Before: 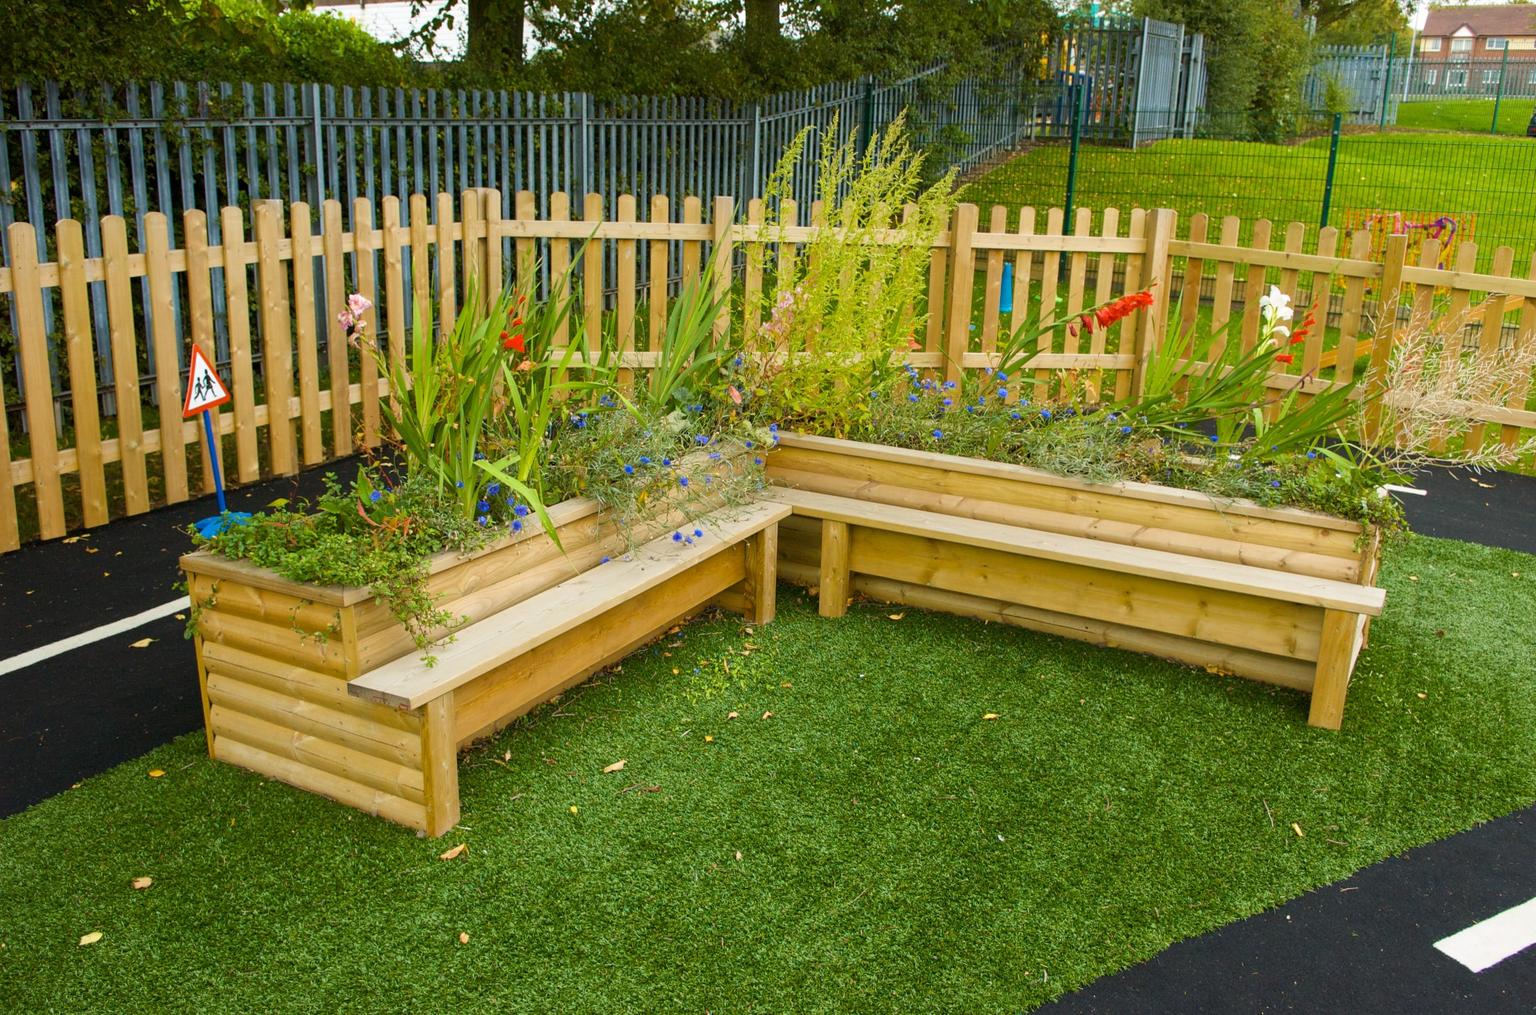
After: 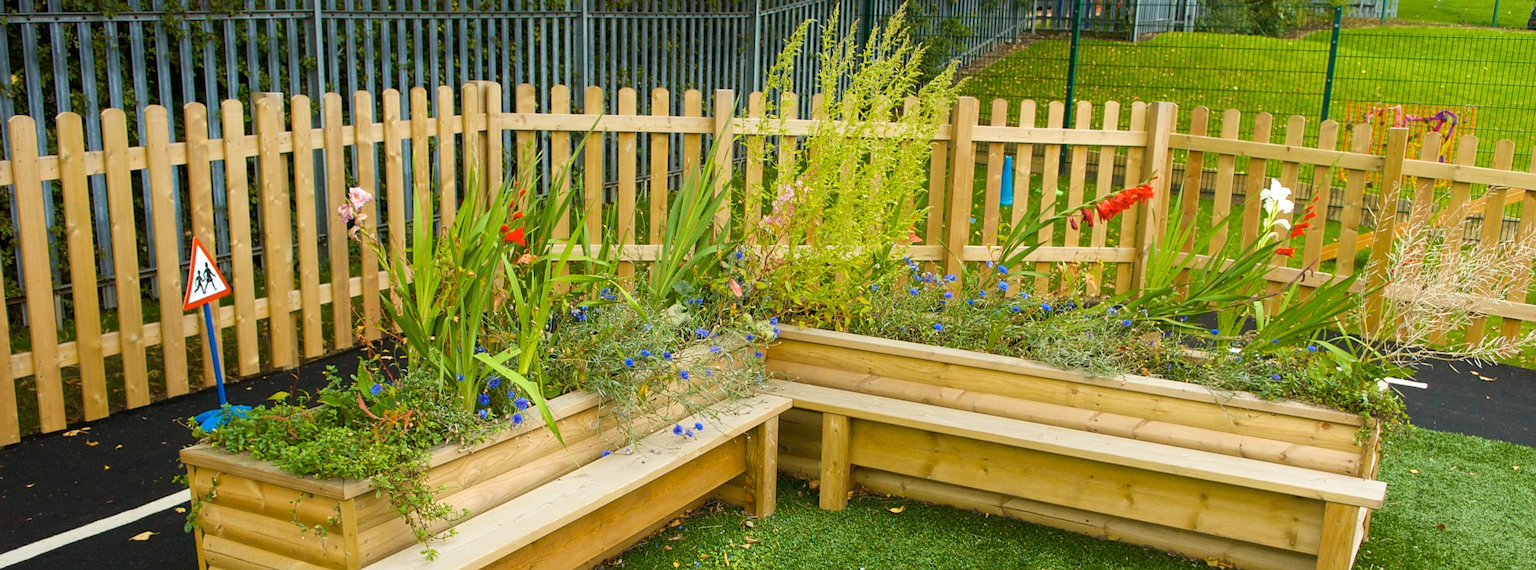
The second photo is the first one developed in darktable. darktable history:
exposure: exposure 0.128 EV, compensate highlight preservation false
crop and rotate: top 10.574%, bottom 33.176%
sharpen: amount 0.205
